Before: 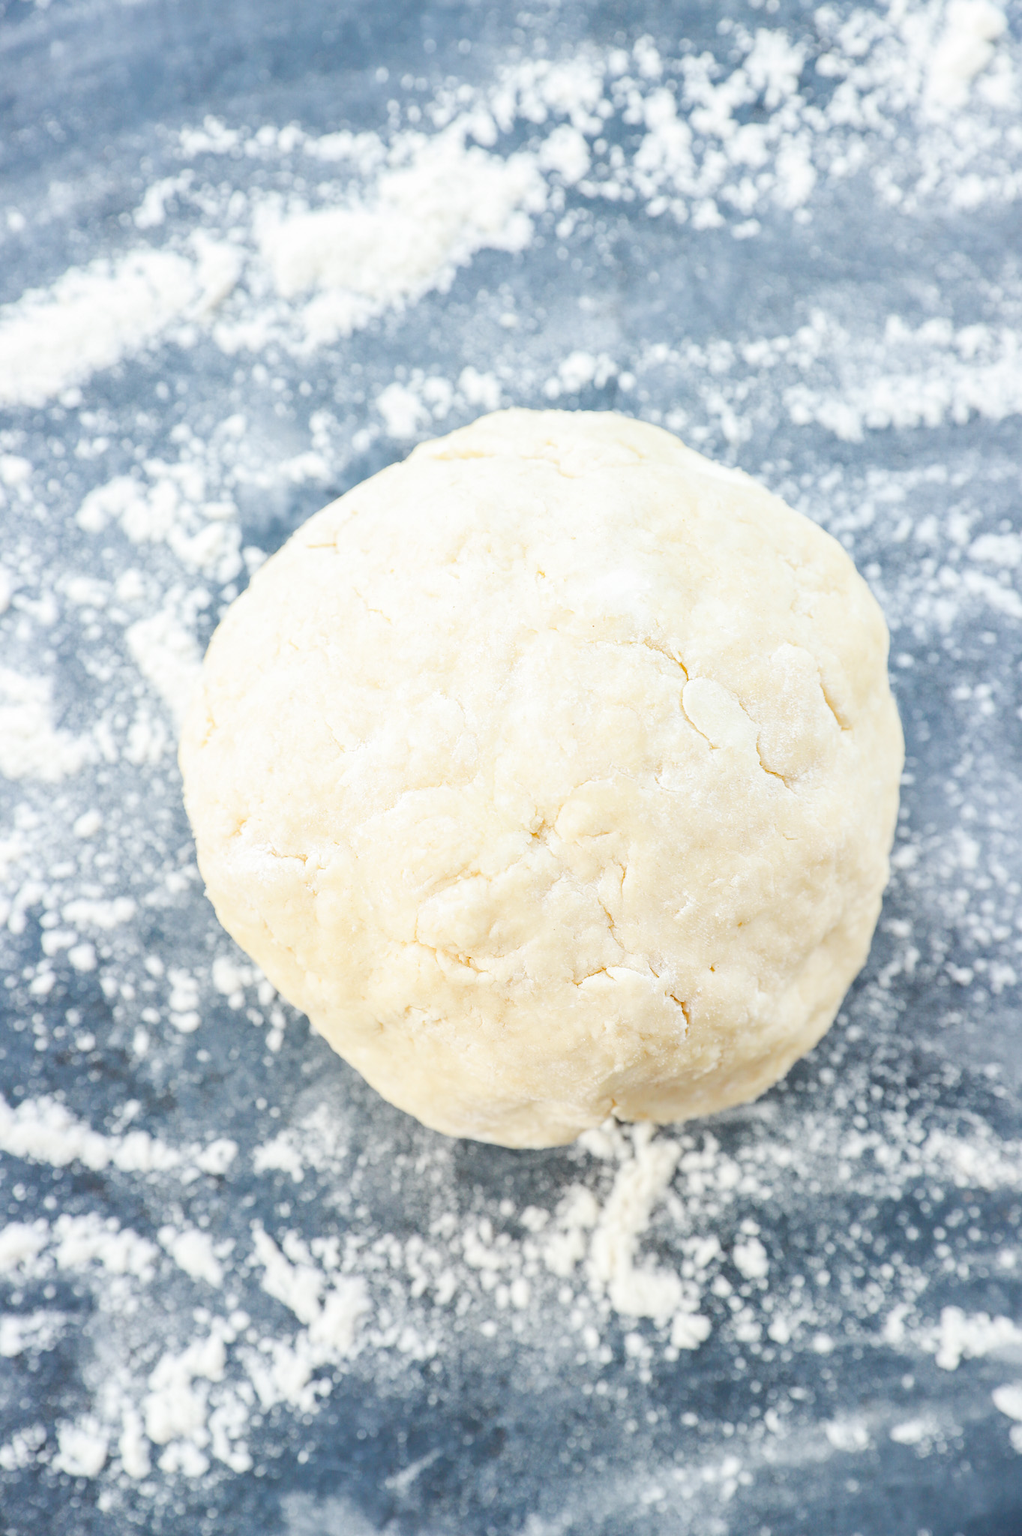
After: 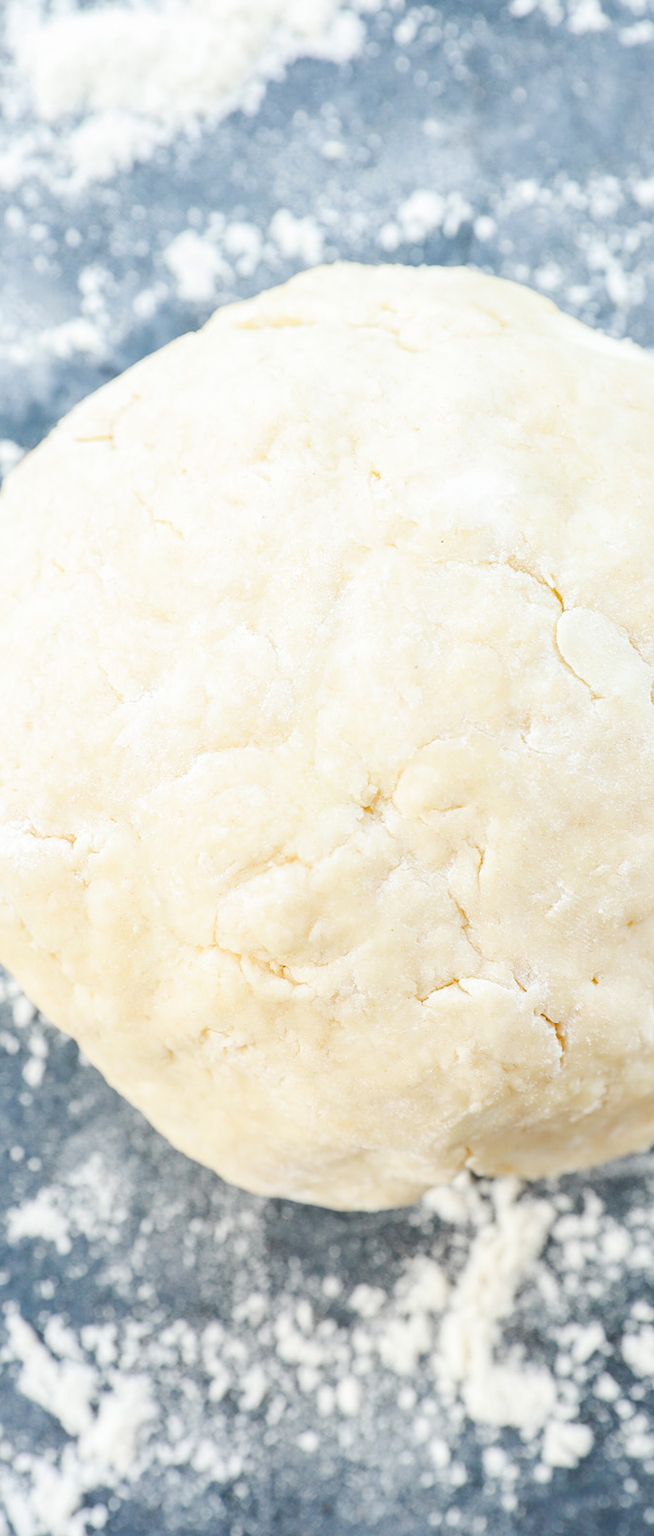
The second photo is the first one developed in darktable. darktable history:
crop and rotate: angle 0.023°, left 24.333%, top 13.247%, right 25.63%, bottom 8.605%
